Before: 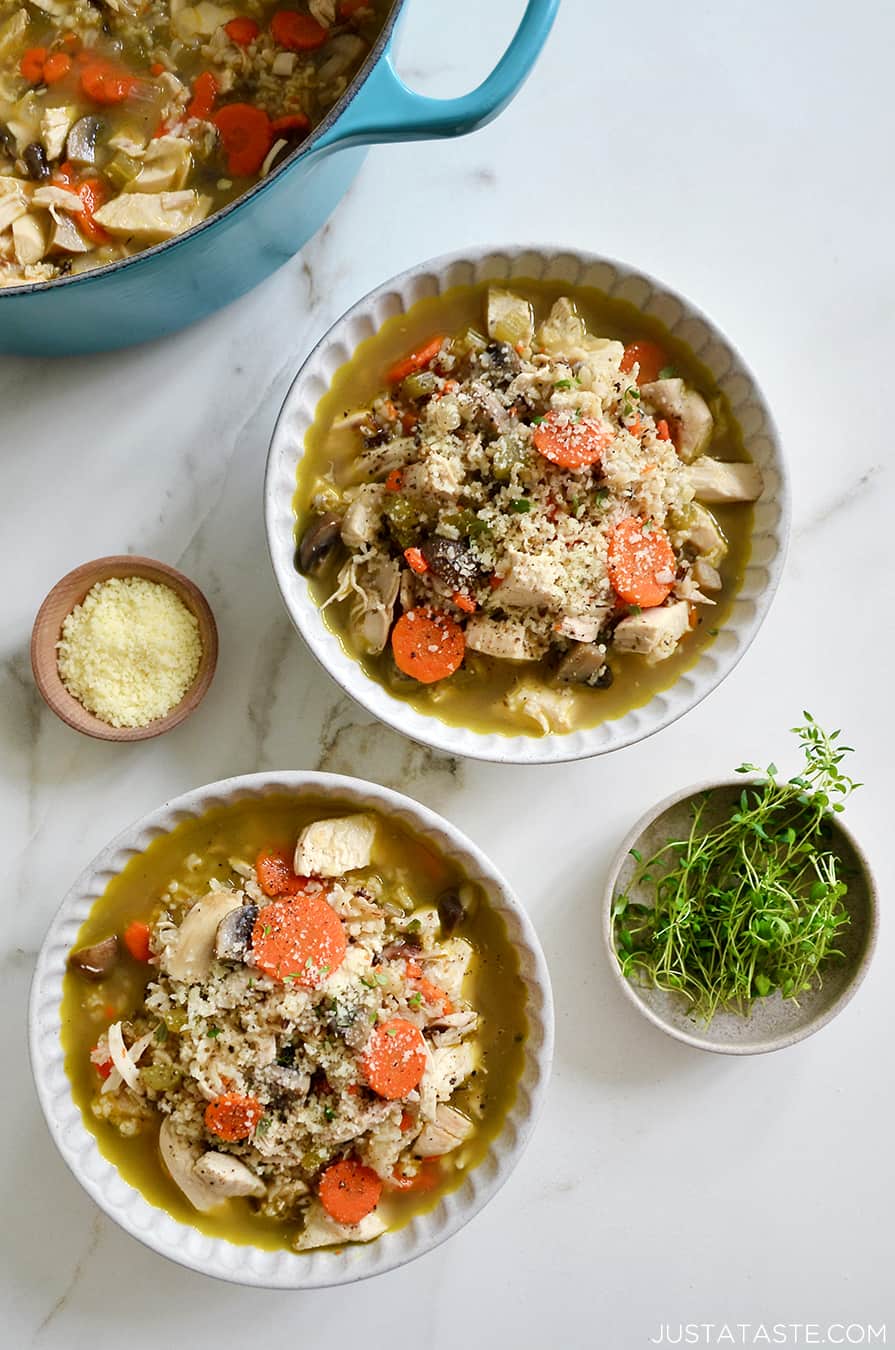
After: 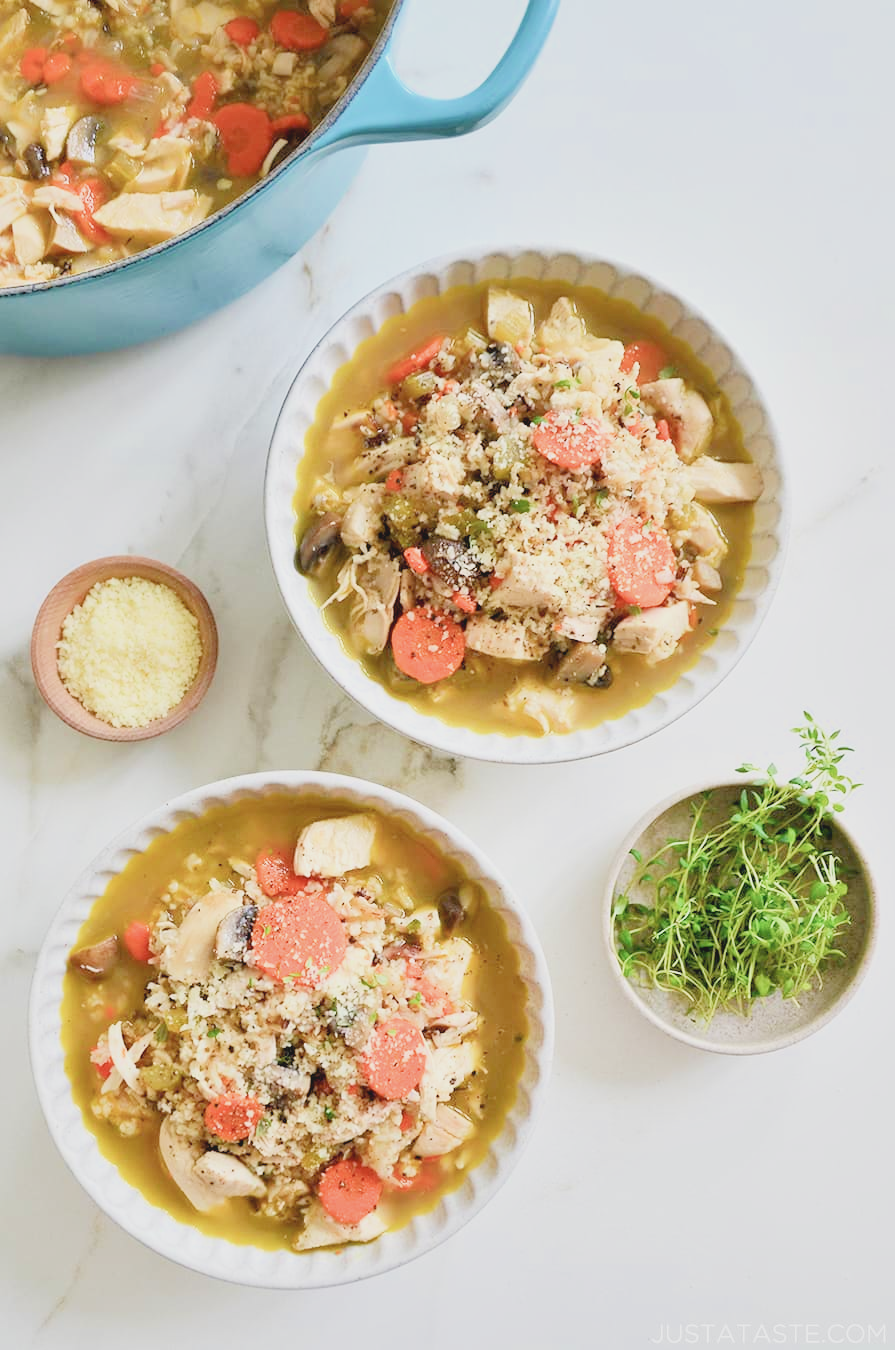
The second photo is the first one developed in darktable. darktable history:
contrast brightness saturation: contrast -0.143, brightness 0.042, saturation -0.136
exposure: black level correction 0.001, exposure 1.724 EV, compensate exposure bias true, compensate highlight preservation false
filmic rgb: black relative exposure -8.85 EV, white relative exposure 4.99 EV, threshold 3 EV, target black luminance 0%, hardness 3.76, latitude 66.82%, contrast 0.814, highlights saturation mix 11.1%, shadows ↔ highlights balance 20.55%, enable highlight reconstruction true
local contrast: mode bilateral grid, contrast 20, coarseness 50, detail 119%, midtone range 0.2
